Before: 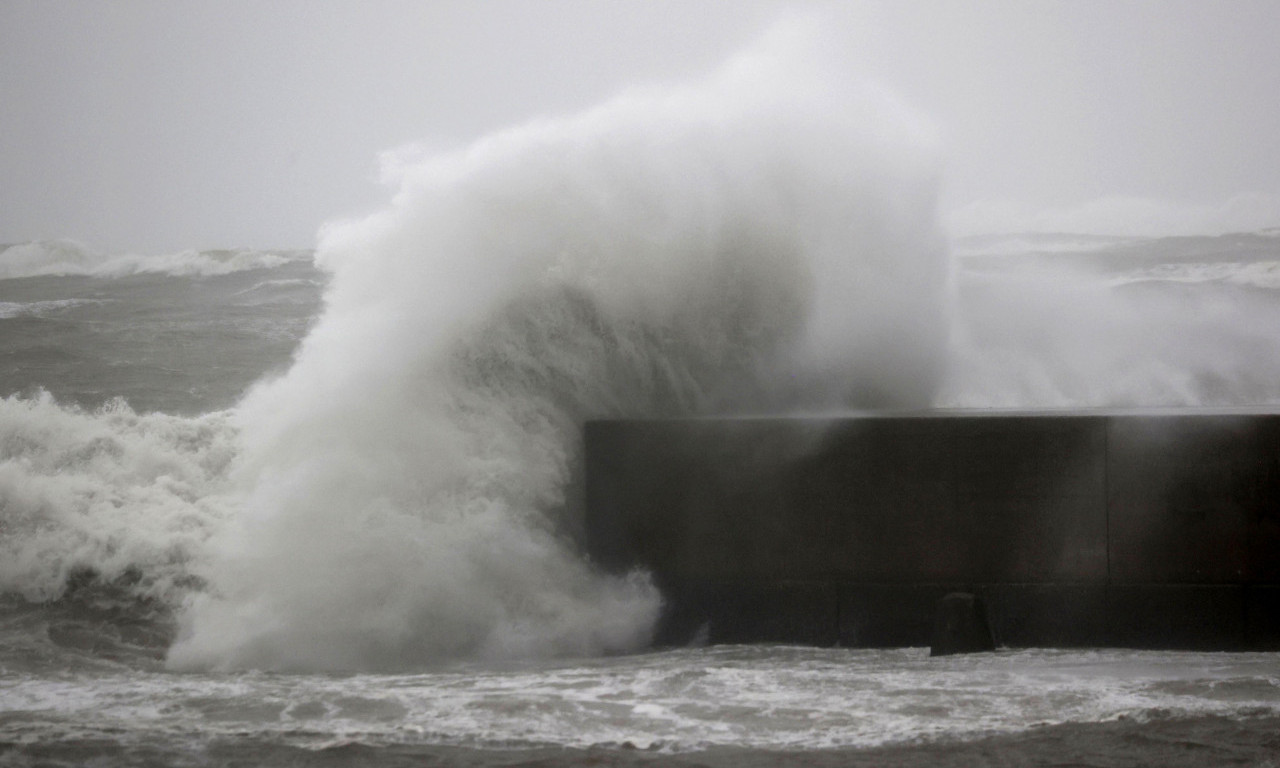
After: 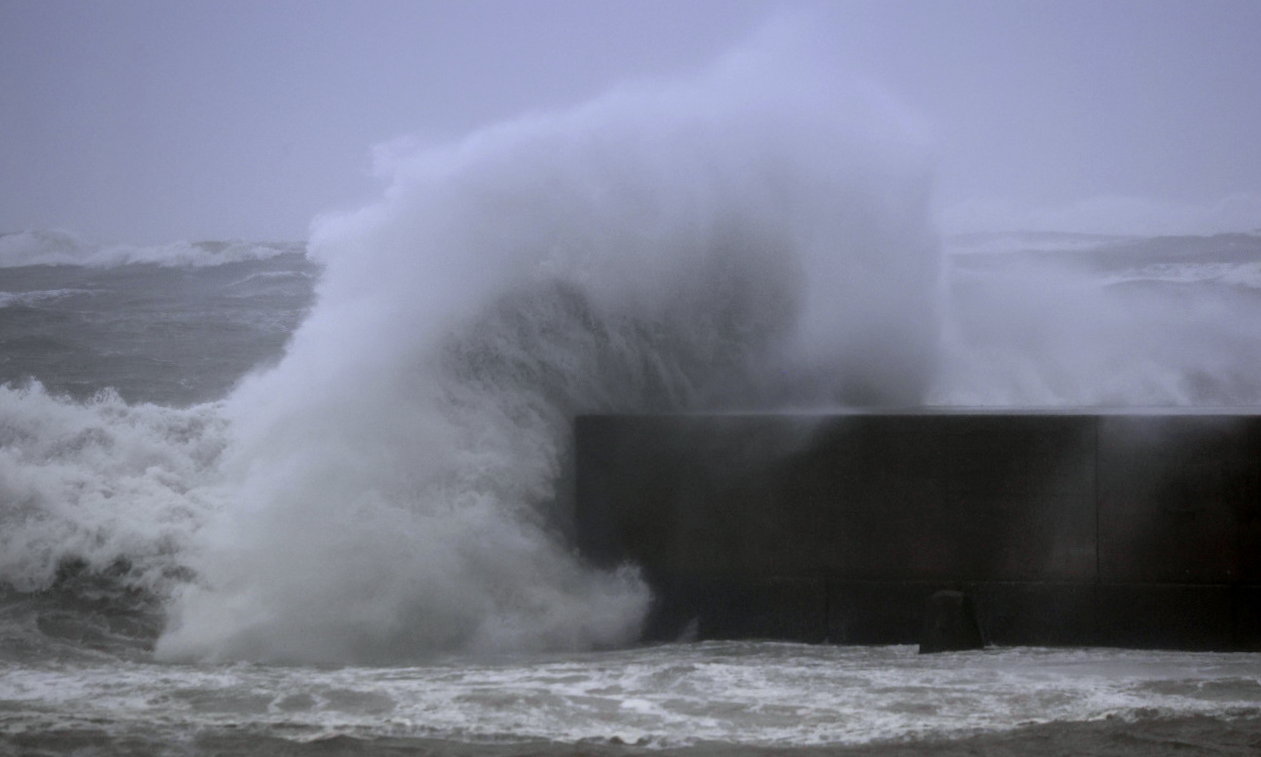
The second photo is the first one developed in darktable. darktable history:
white balance: red 0.976, blue 1.04
crop and rotate: angle -0.5°
graduated density: hue 238.83°, saturation 50%
